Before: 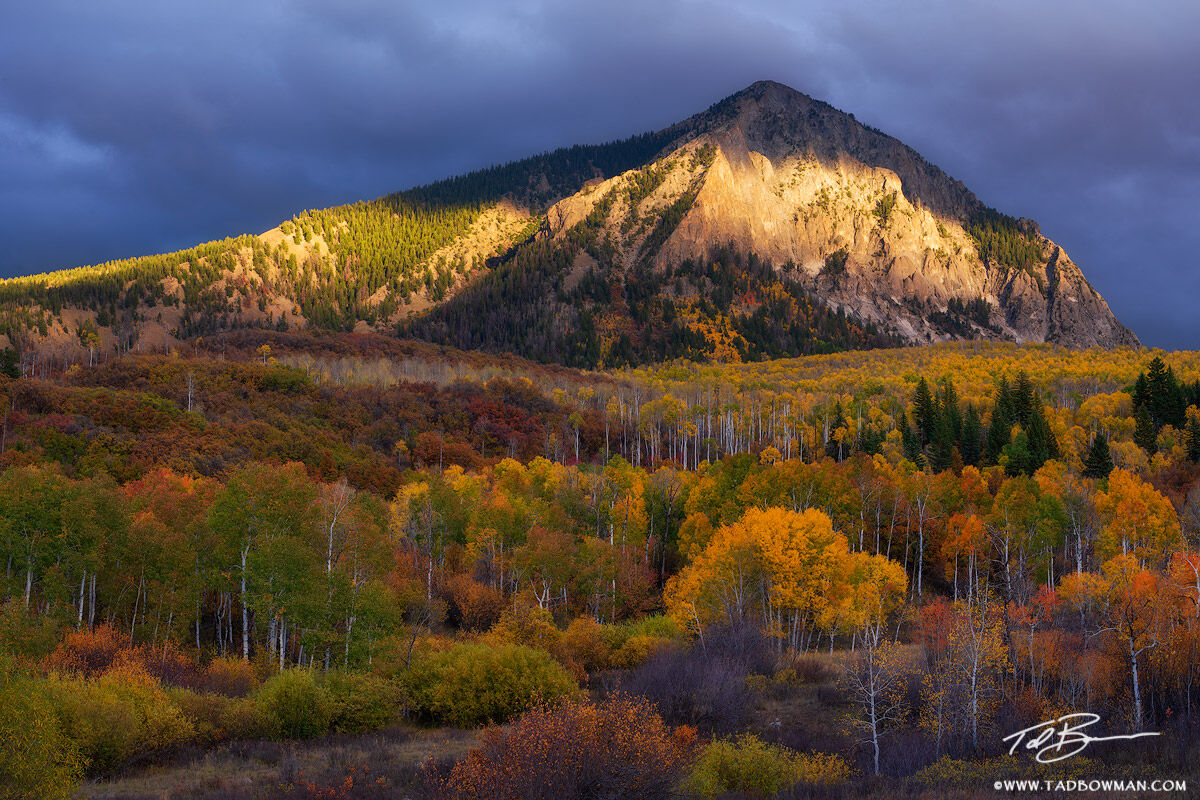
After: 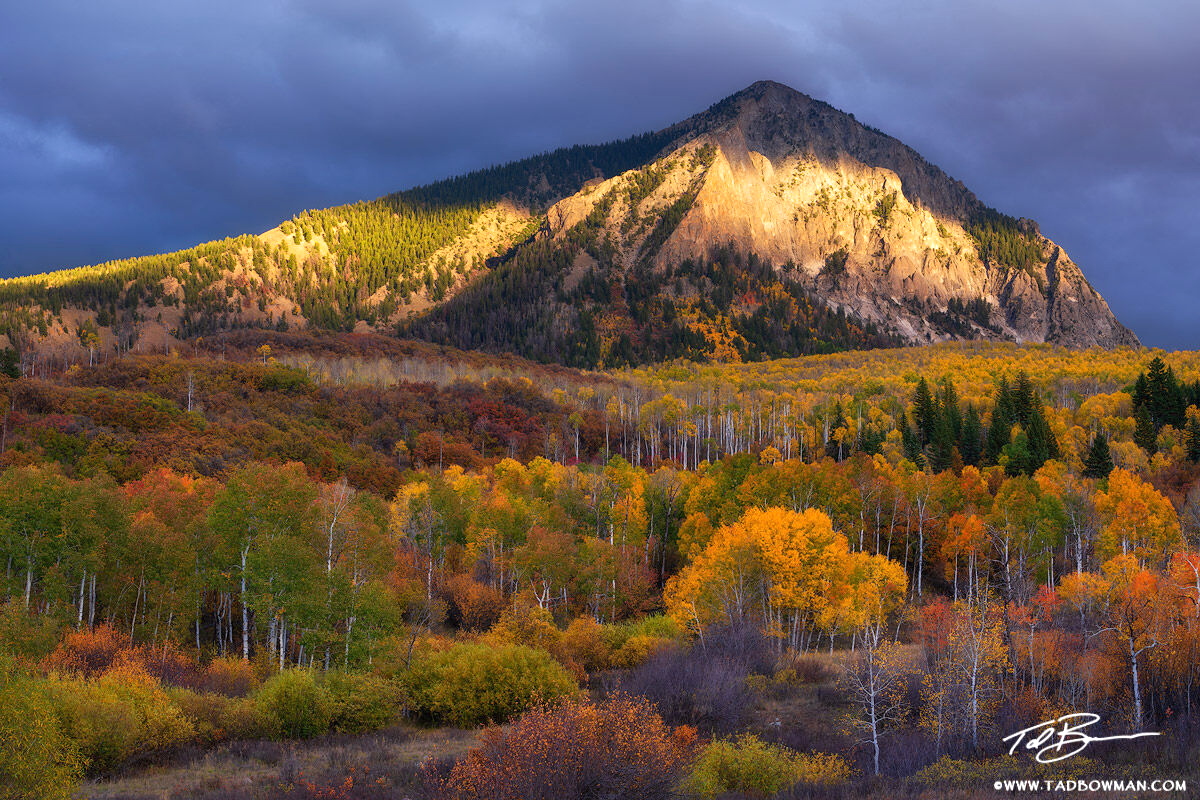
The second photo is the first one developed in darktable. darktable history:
graduated density: on, module defaults
exposure: black level correction 0, exposure 0.7 EV, compensate exposure bias true, compensate highlight preservation false
